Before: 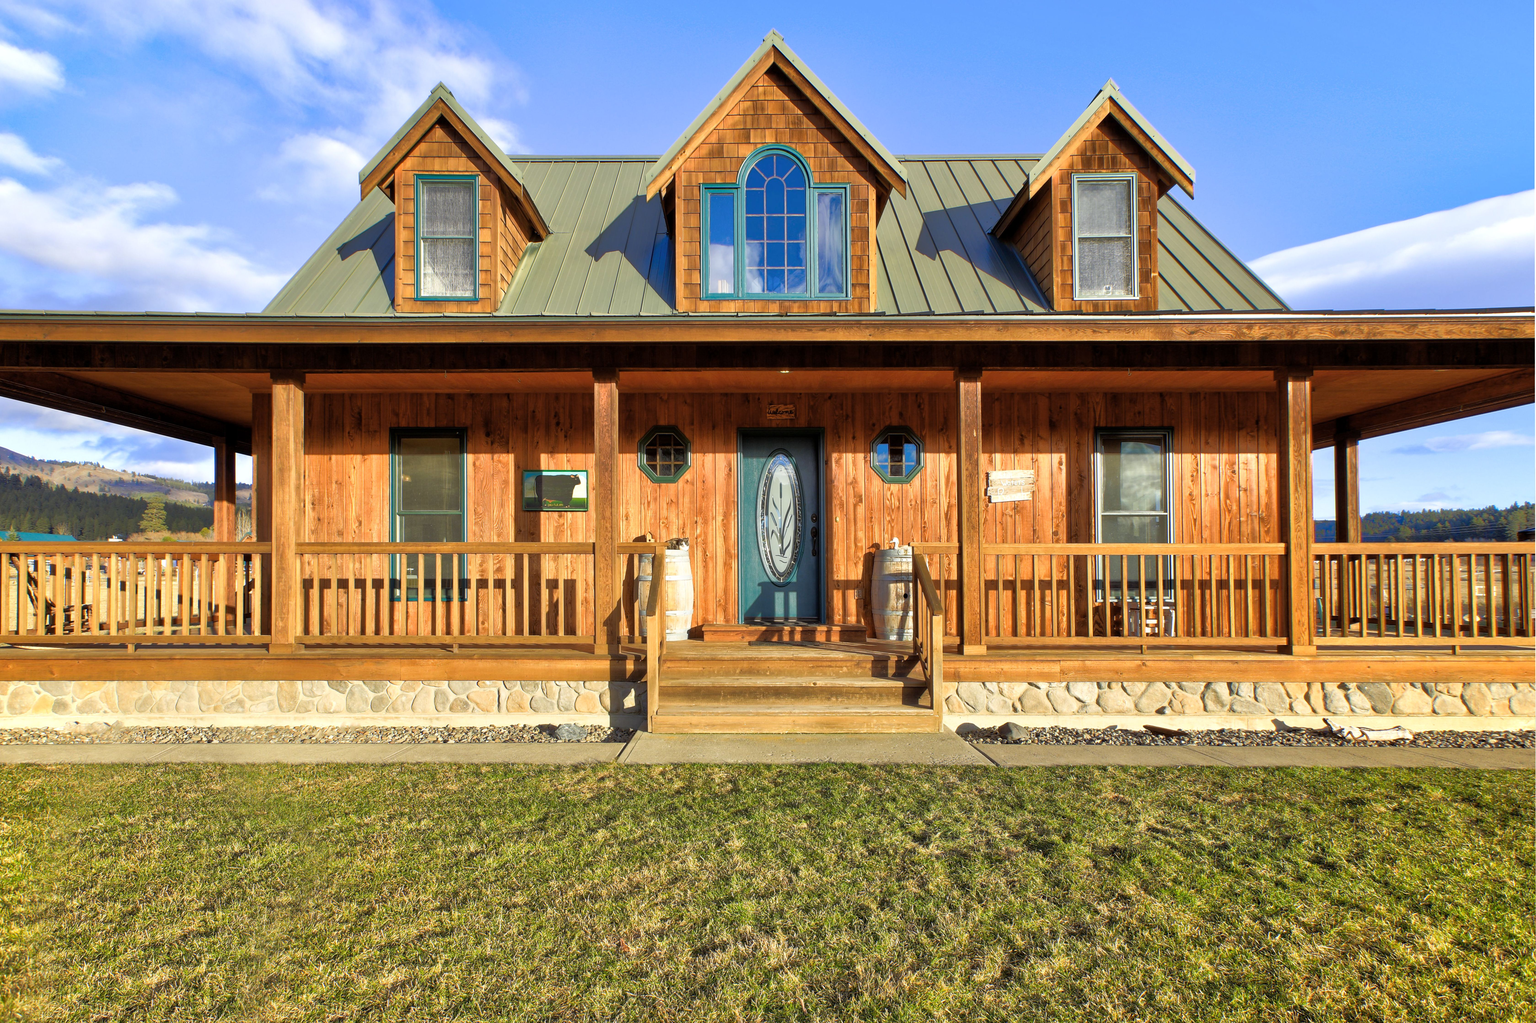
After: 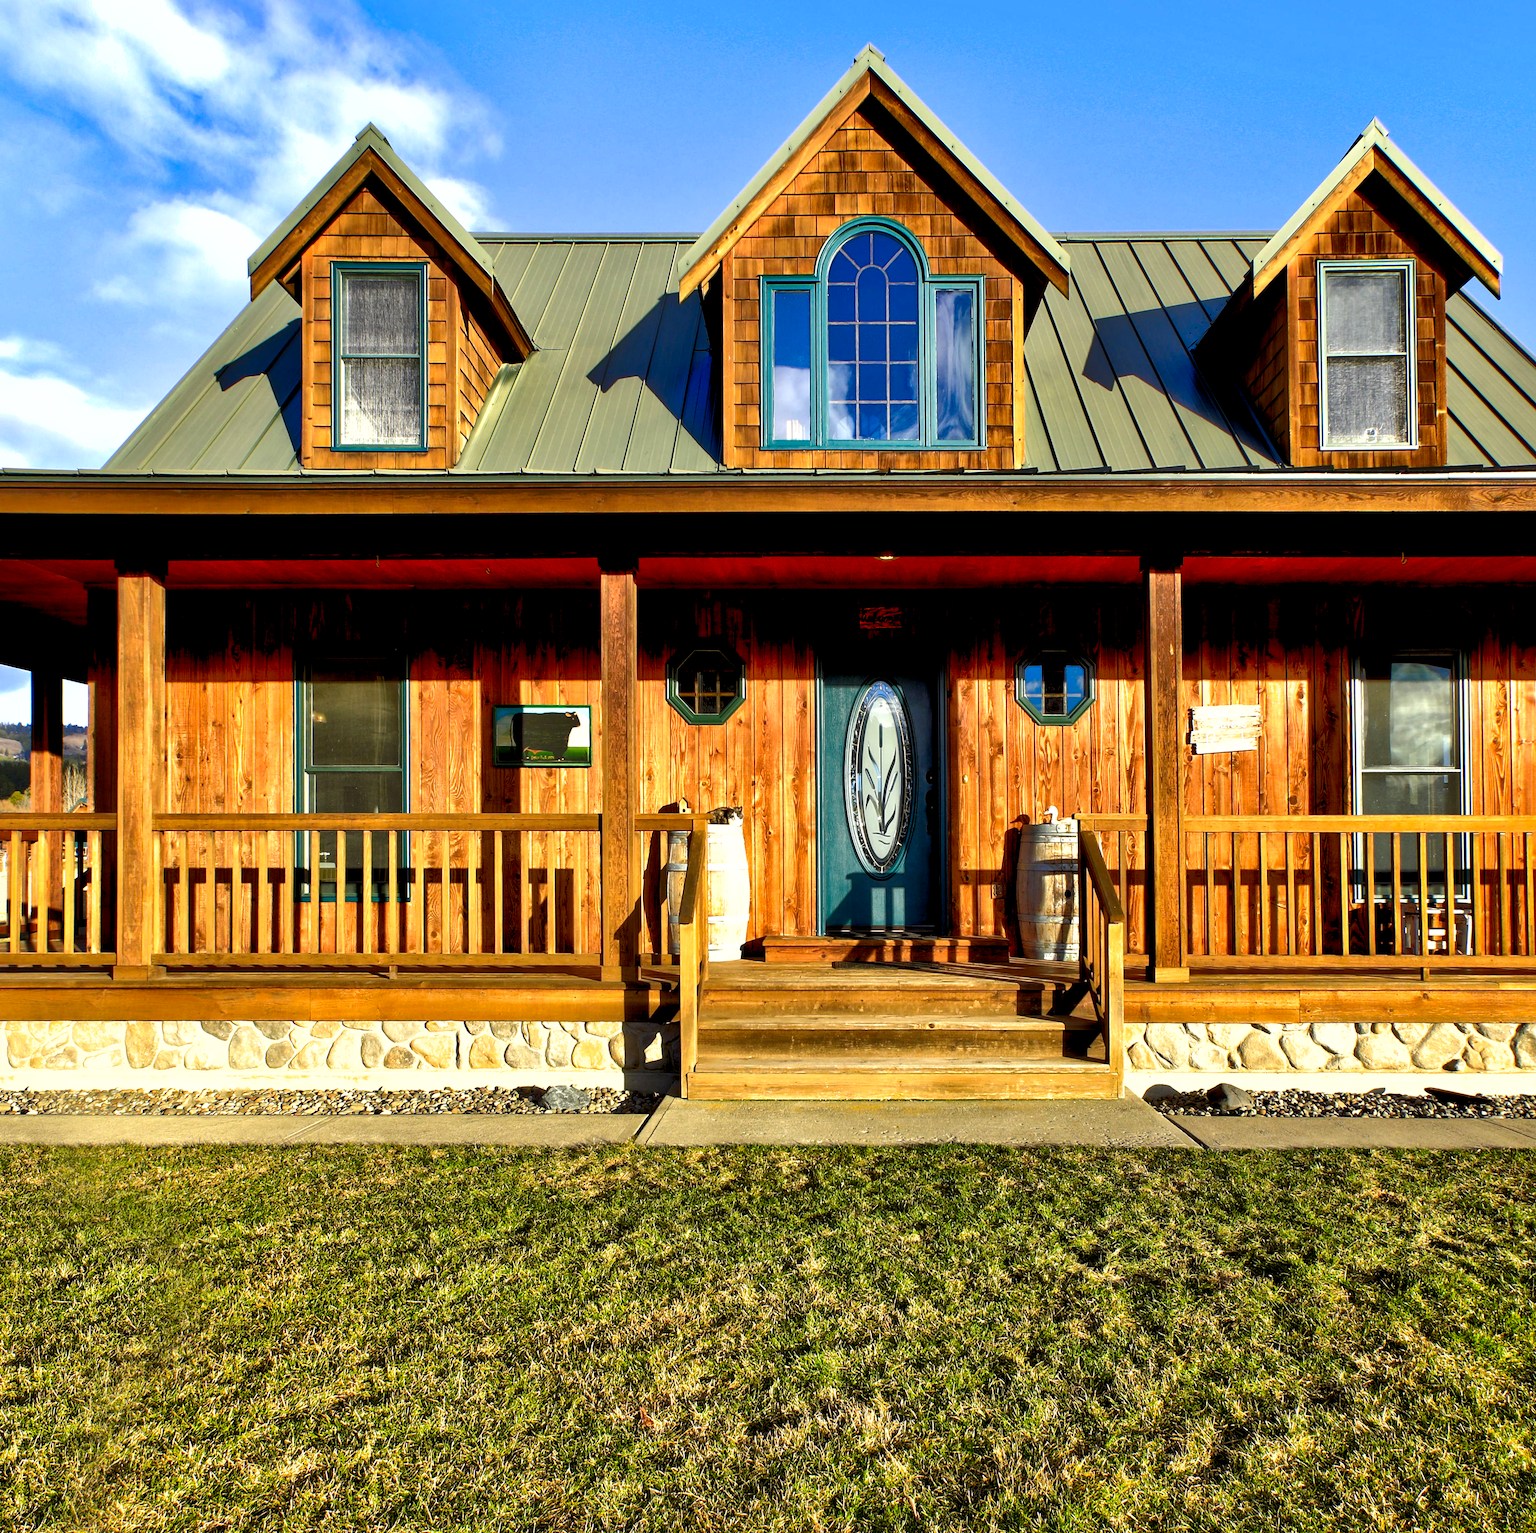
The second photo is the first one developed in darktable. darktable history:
contrast brightness saturation: contrast 0.19, brightness -0.24, saturation 0.11
crop and rotate: left 12.648%, right 20.685%
exposure: black level correction 0.001, exposure 0.3 EV, compensate highlight preservation false
shadows and highlights: on, module defaults
rgb levels: levels [[0.034, 0.472, 0.904], [0, 0.5, 1], [0, 0.5, 1]]
